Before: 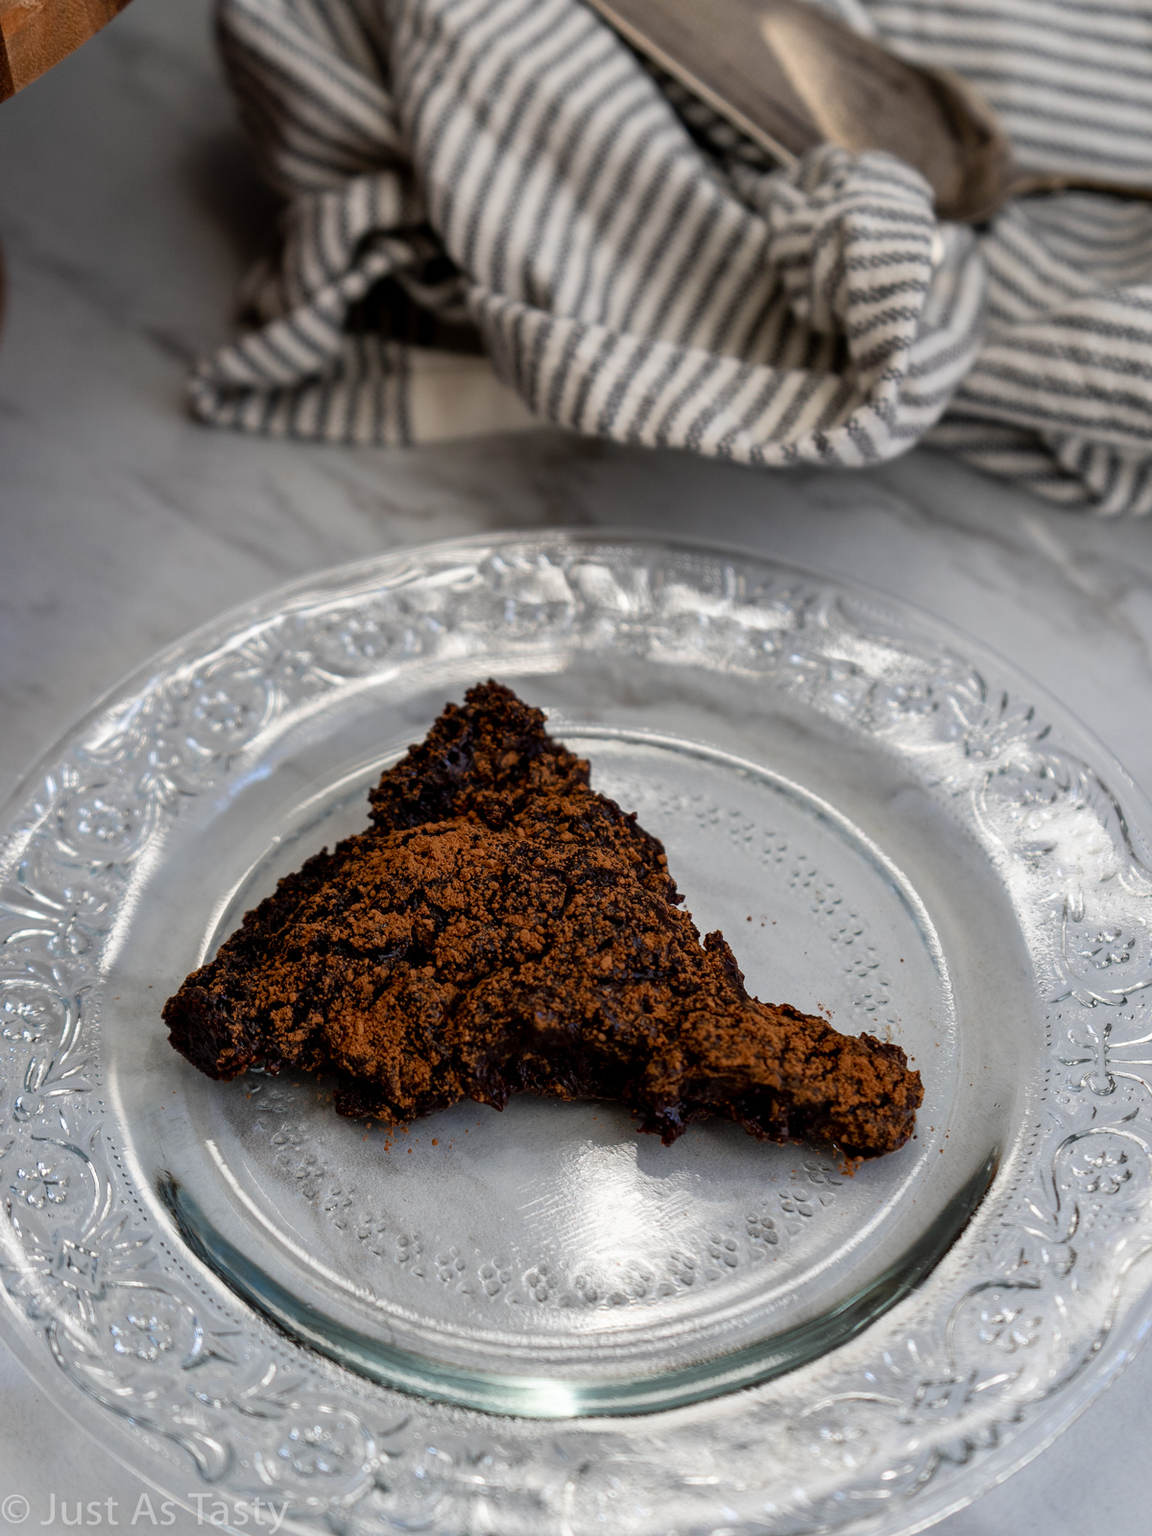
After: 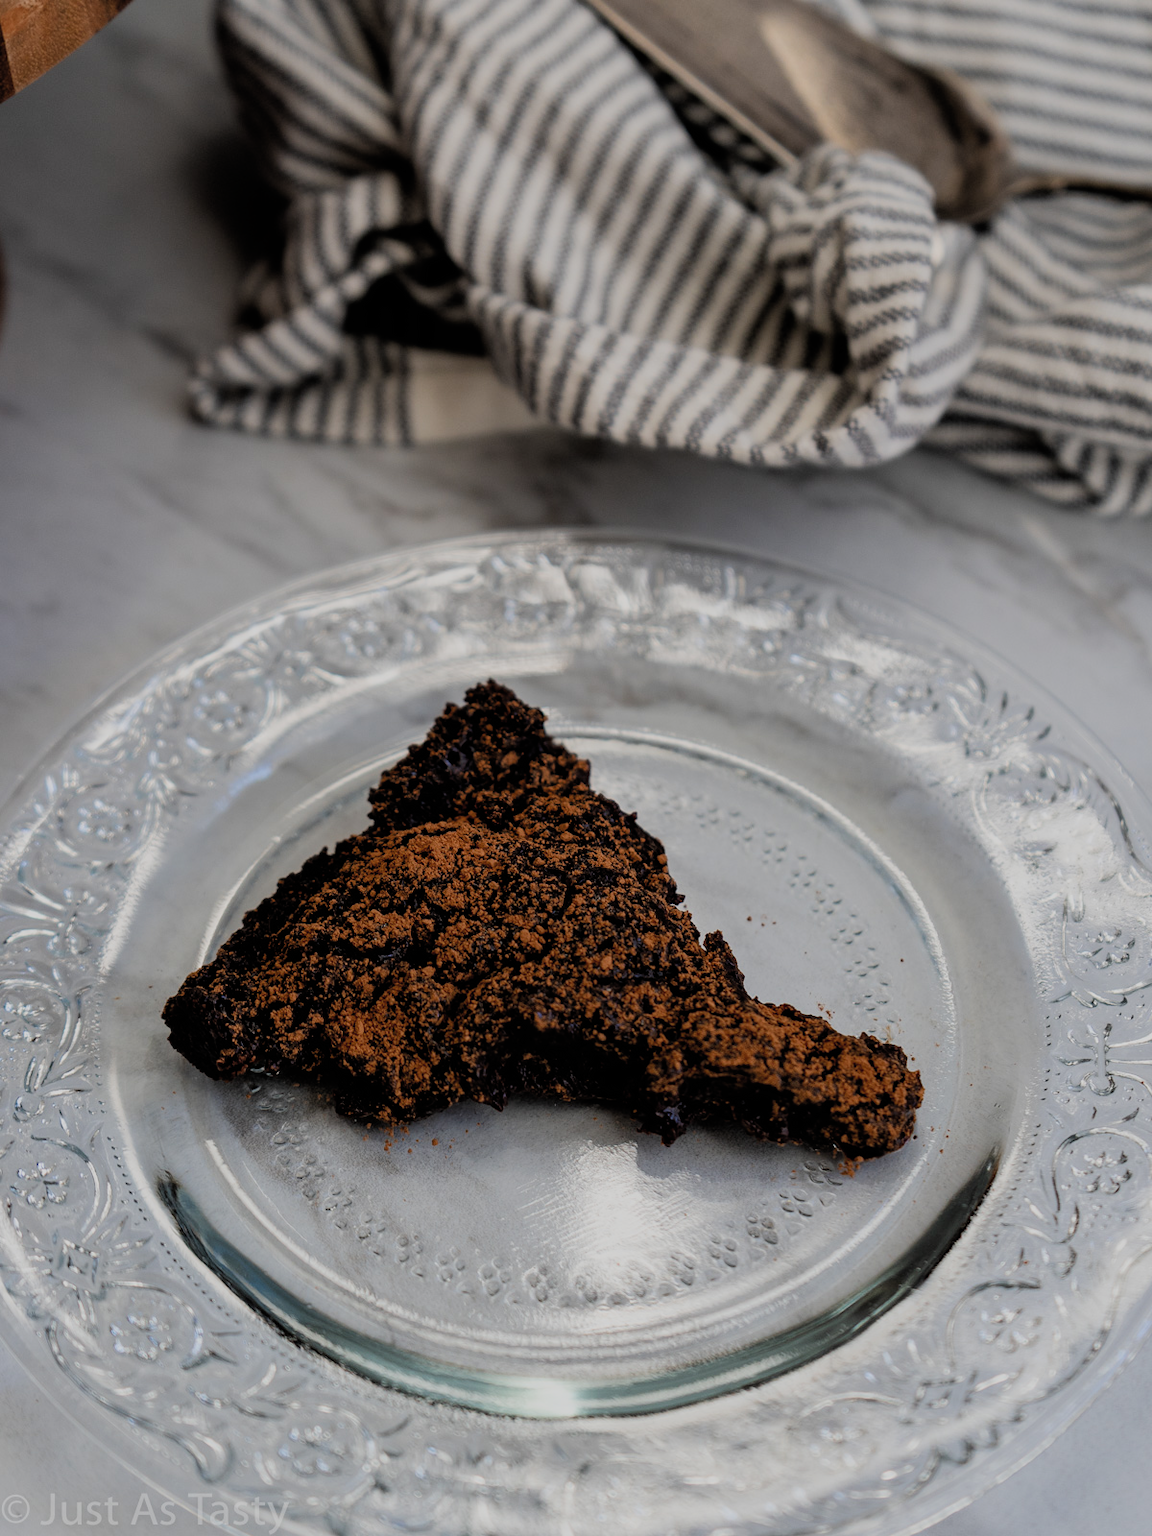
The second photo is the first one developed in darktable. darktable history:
filmic rgb: black relative exposure -7.41 EV, white relative exposure 4.82 EV, hardness 3.4, color science v4 (2020)
